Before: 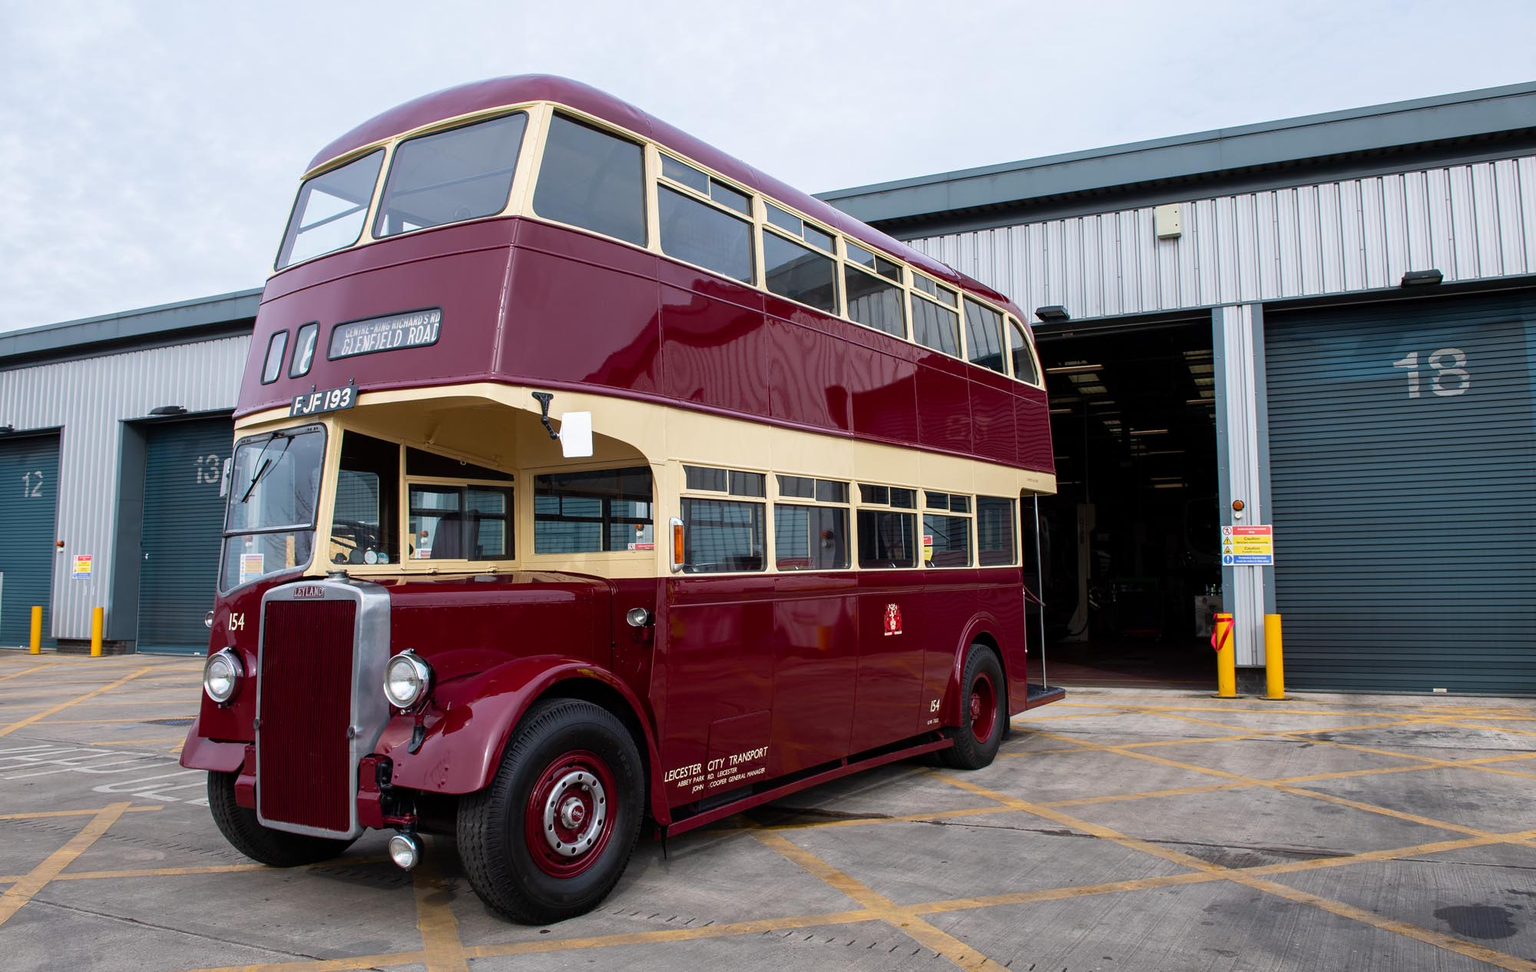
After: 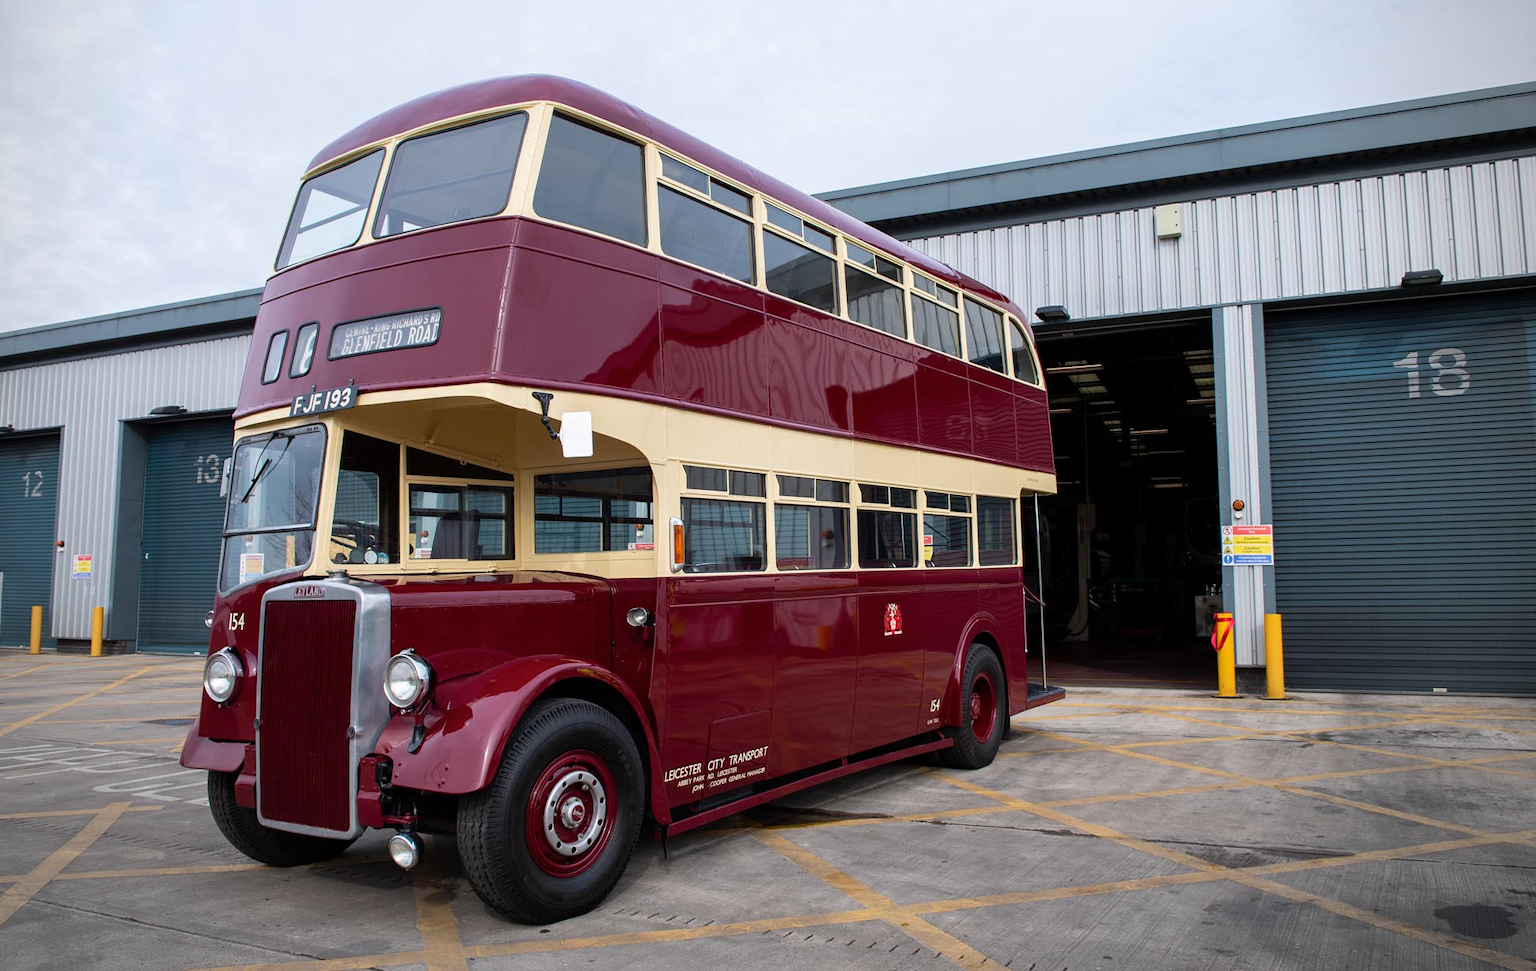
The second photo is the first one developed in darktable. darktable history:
vignetting: center (-0.055, -0.358)
shadows and highlights: shadows 30.77, highlights 1.84, soften with gaussian
